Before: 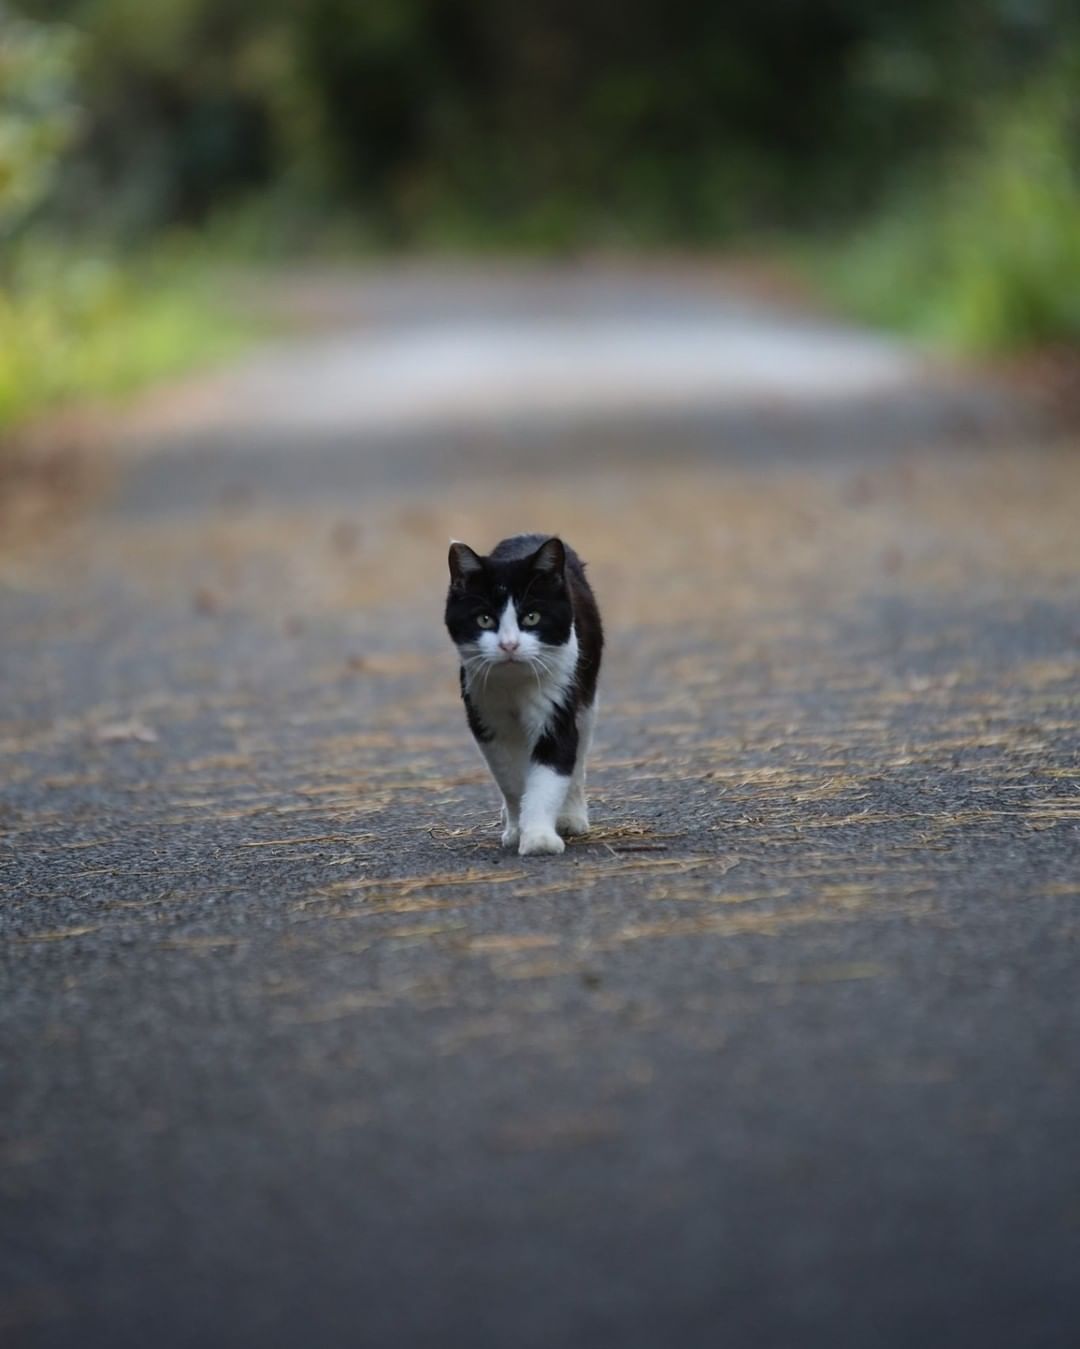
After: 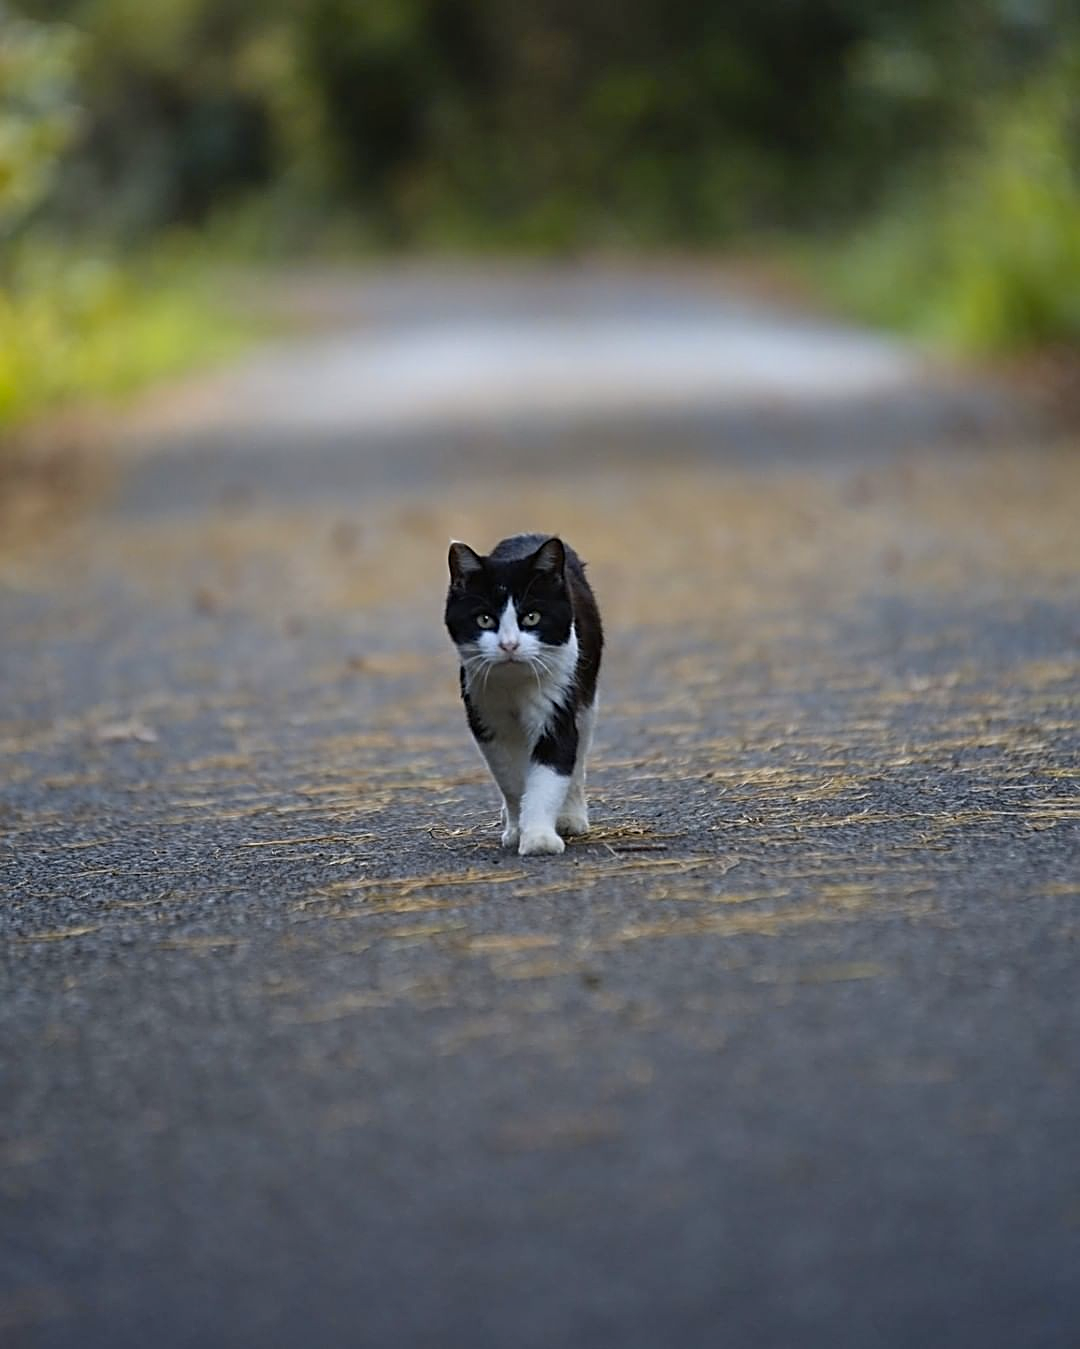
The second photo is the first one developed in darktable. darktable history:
shadows and highlights: soften with gaussian
color contrast: green-magenta contrast 0.85, blue-yellow contrast 1.25, unbound 0
sharpen: radius 2.543, amount 0.636
